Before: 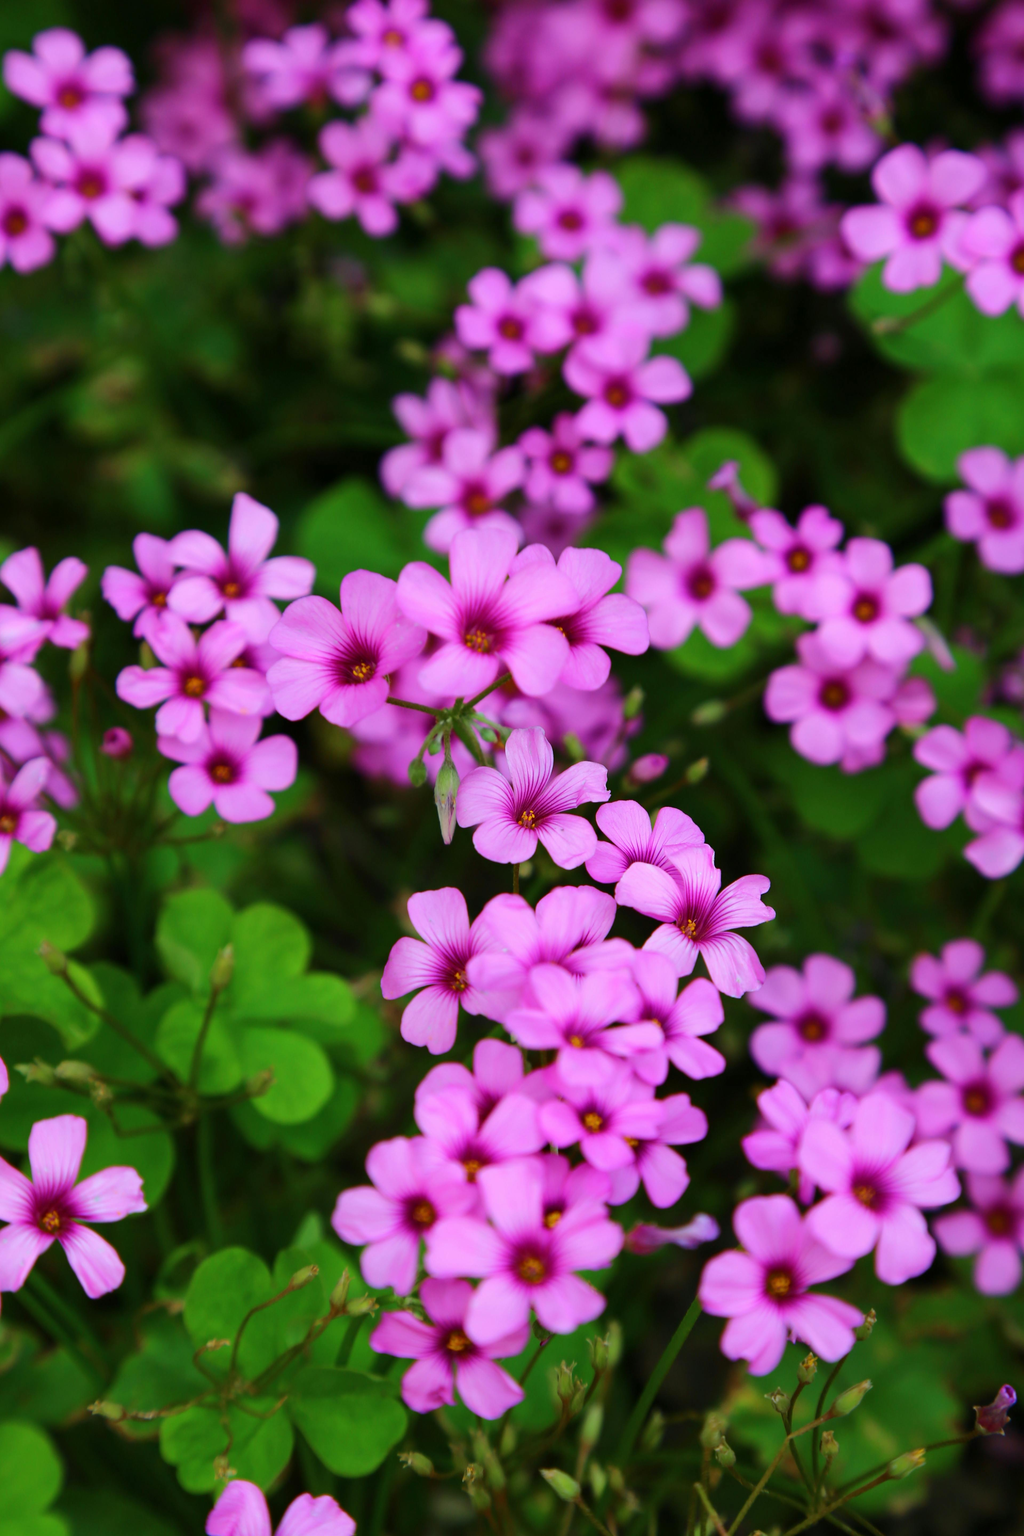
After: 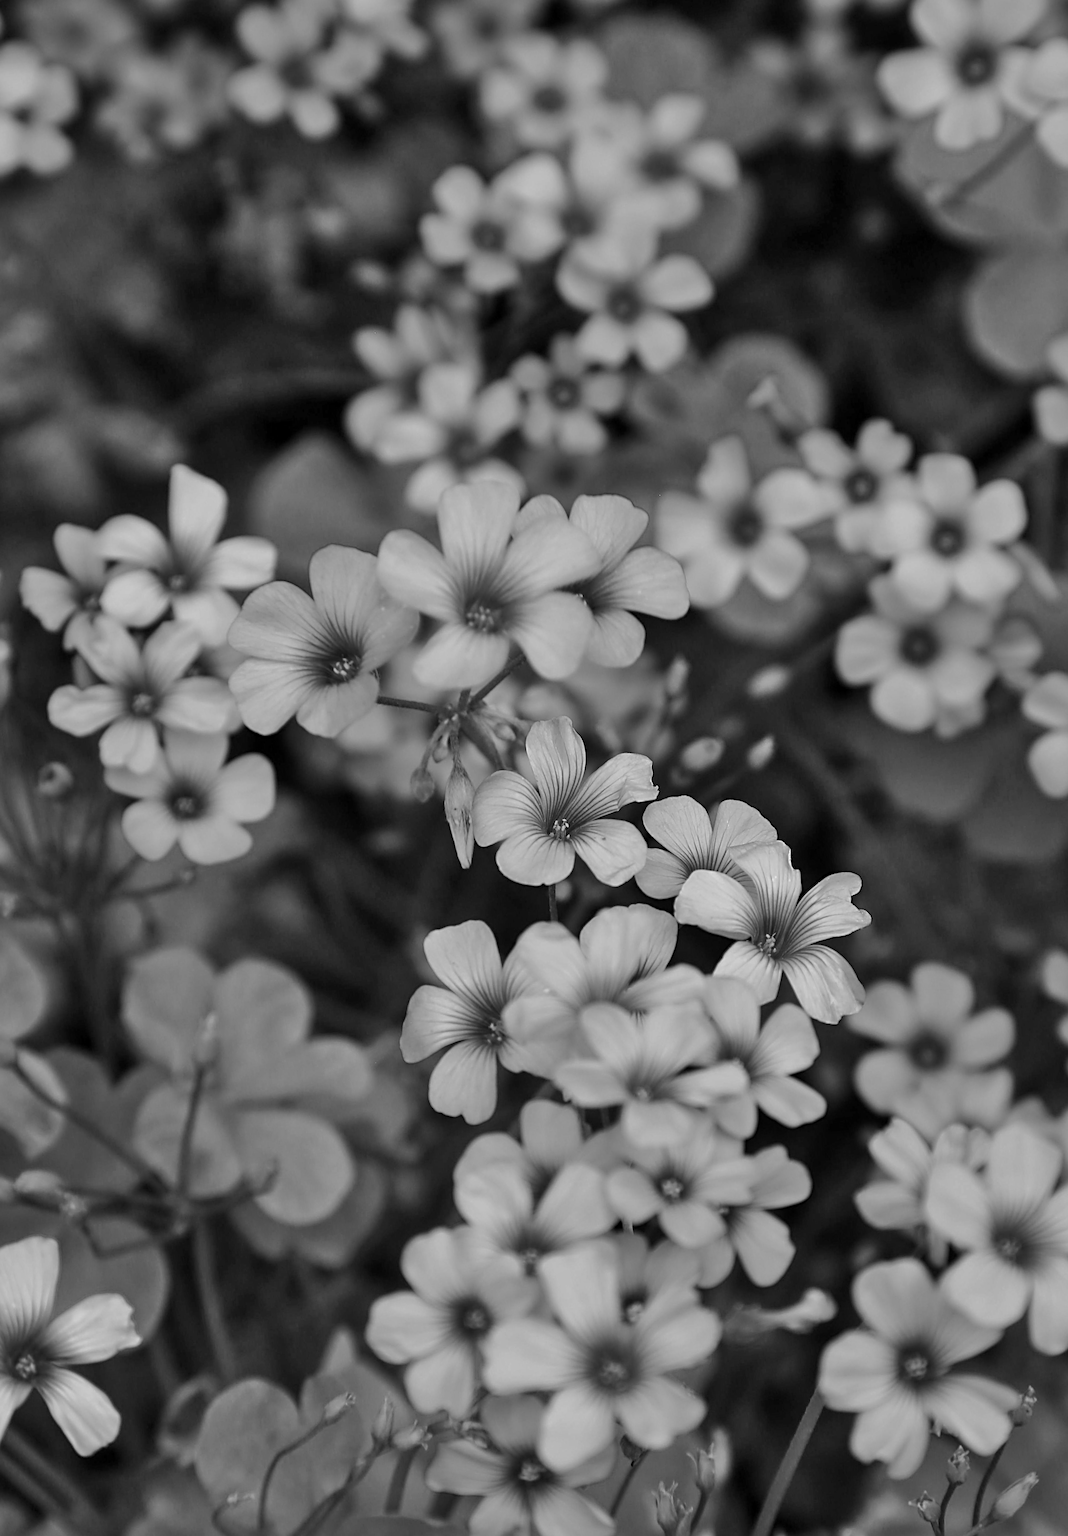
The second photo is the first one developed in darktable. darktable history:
sharpen: radius 4.883
rotate and perspective: rotation -5°, crop left 0.05, crop right 0.952, crop top 0.11, crop bottom 0.89
crop: left 7.598%, right 7.873%
white balance: red 0.978, blue 0.999
local contrast: highlights 100%, shadows 100%, detail 120%, midtone range 0.2
shadows and highlights: soften with gaussian
monochrome: on, module defaults
